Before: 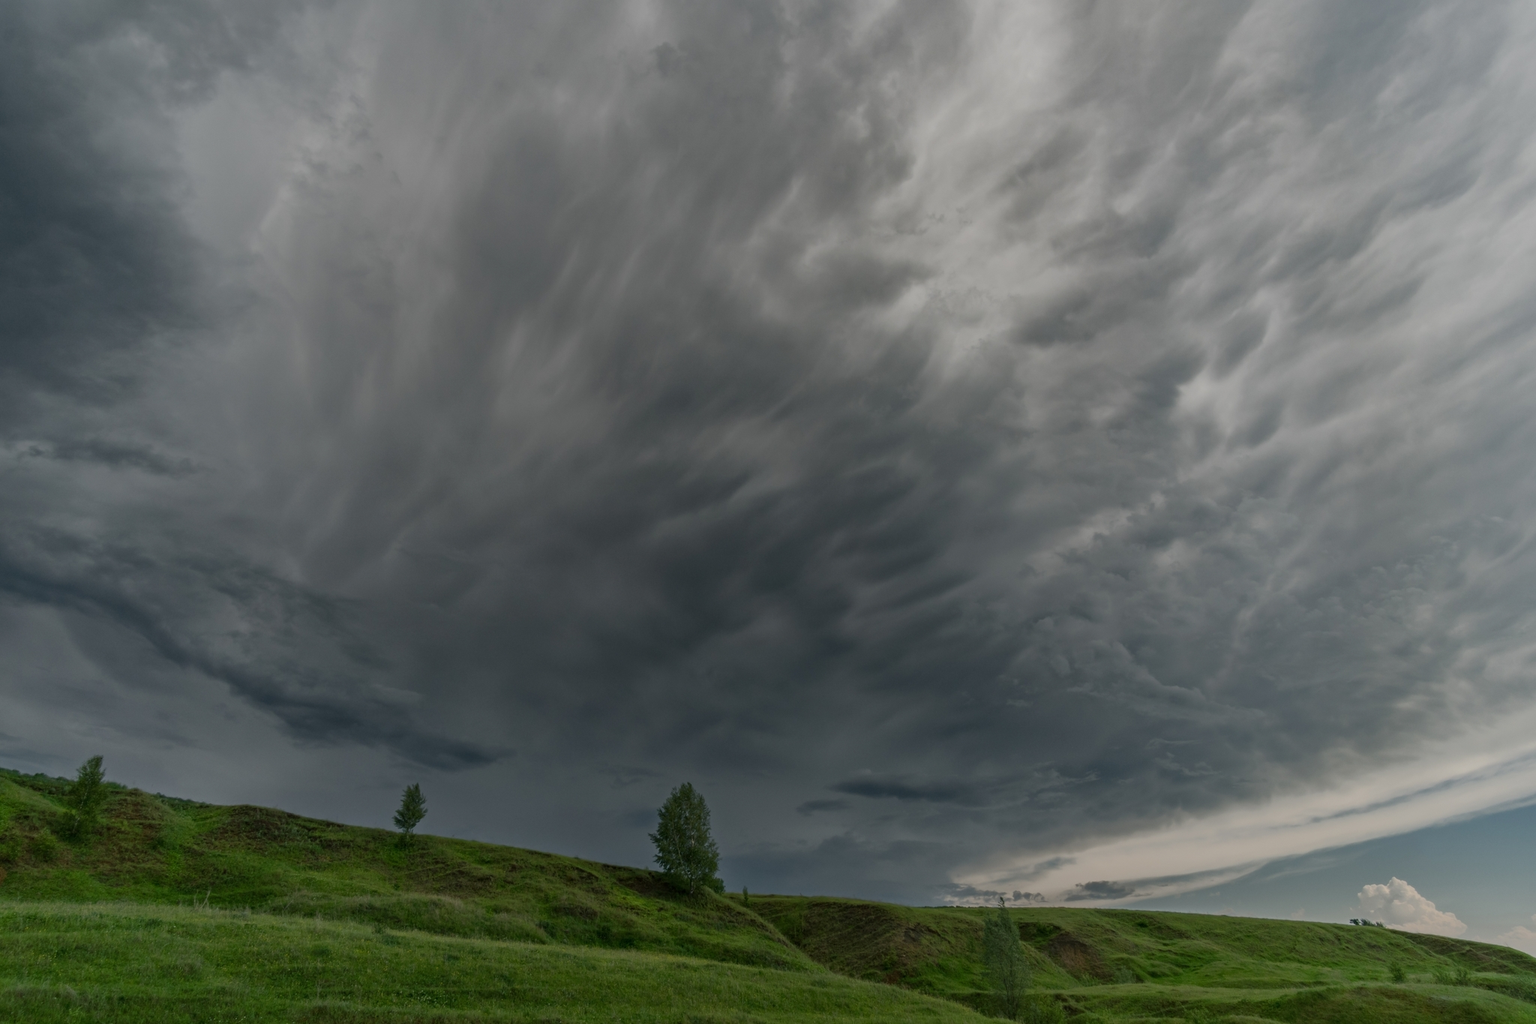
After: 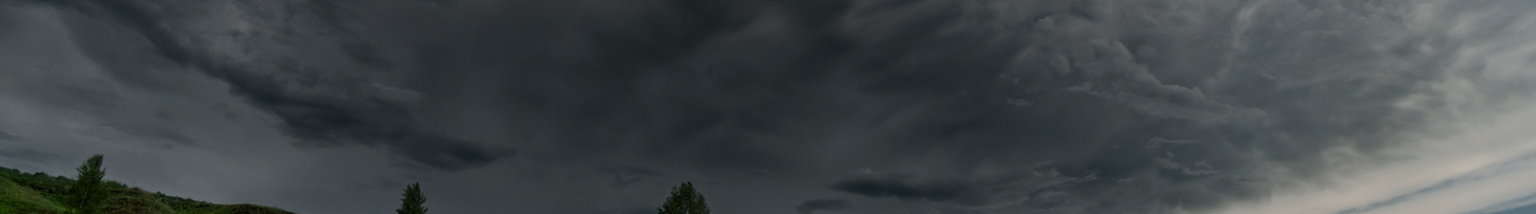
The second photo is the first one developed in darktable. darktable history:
base curve: curves: ch0 [(0, 0) (0.74, 0.67) (1, 1)], preserve colors none
crop and rotate: top 58.703%, bottom 20.278%
tone curve: curves: ch0 [(0.003, 0) (0.066, 0.023) (0.154, 0.082) (0.281, 0.221) (0.405, 0.389) (0.517, 0.553) (0.716, 0.743) (0.822, 0.882) (1, 1)]; ch1 [(0, 0) (0.164, 0.115) (0.337, 0.332) (0.39, 0.398) (0.464, 0.461) (0.501, 0.5) (0.521, 0.526) (0.571, 0.606) (0.656, 0.677) (0.723, 0.731) (0.811, 0.796) (1, 1)]; ch2 [(0, 0) (0.337, 0.382) (0.464, 0.476) (0.501, 0.502) (0.527, 0.54) (0.556, 0.567) (0.575, 0.606) (0.659, 0.736) (1, 1)]
